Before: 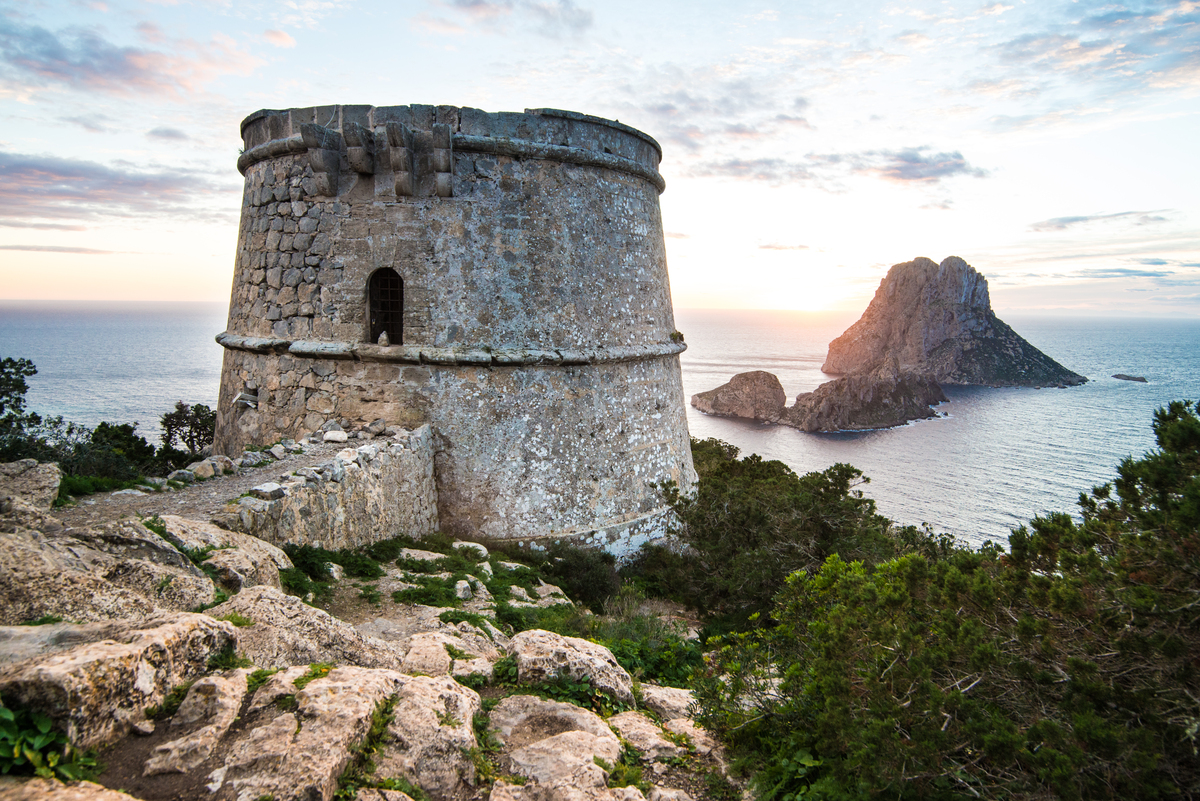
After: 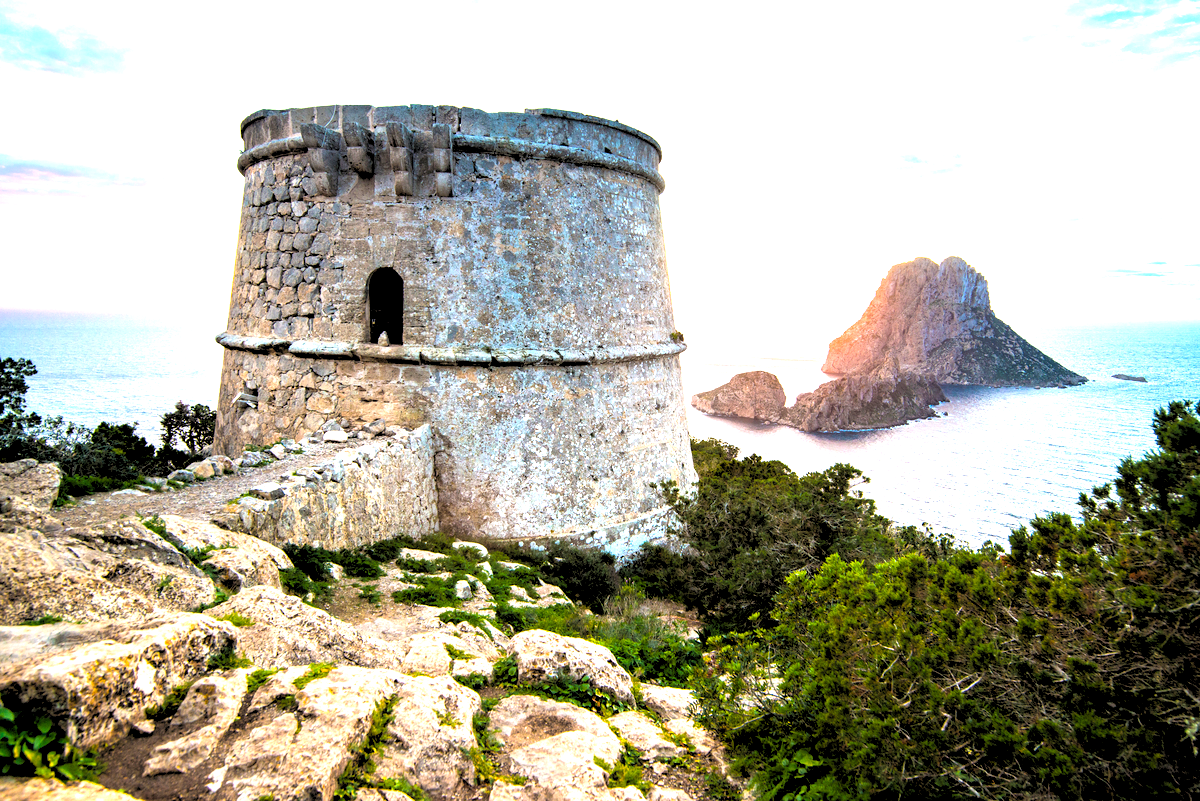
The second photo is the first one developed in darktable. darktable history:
exposure: black level correction -0.002, exposure 1.115 EV, compensate highlight preservation false
color balance rgb: perceptual saturation grading › global saturation 30%, global vibrance 20%
rgb levels: levels [[0.029, 0.461, 0.922], [0, 0.5, 1], [0, 0.5, 1]]
